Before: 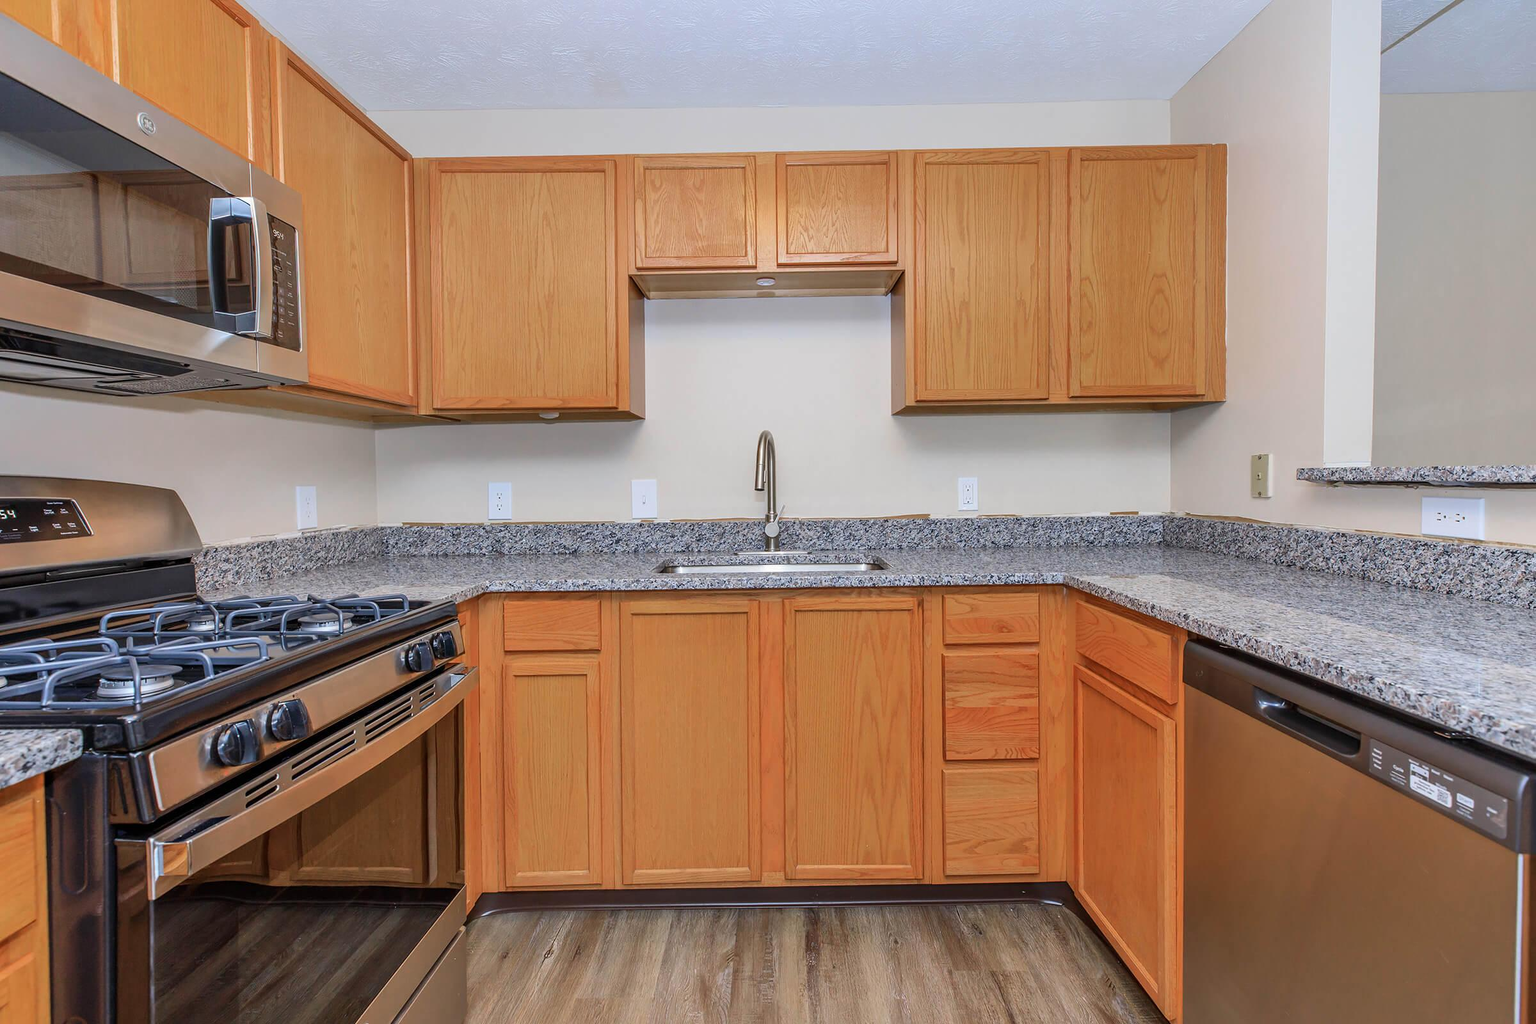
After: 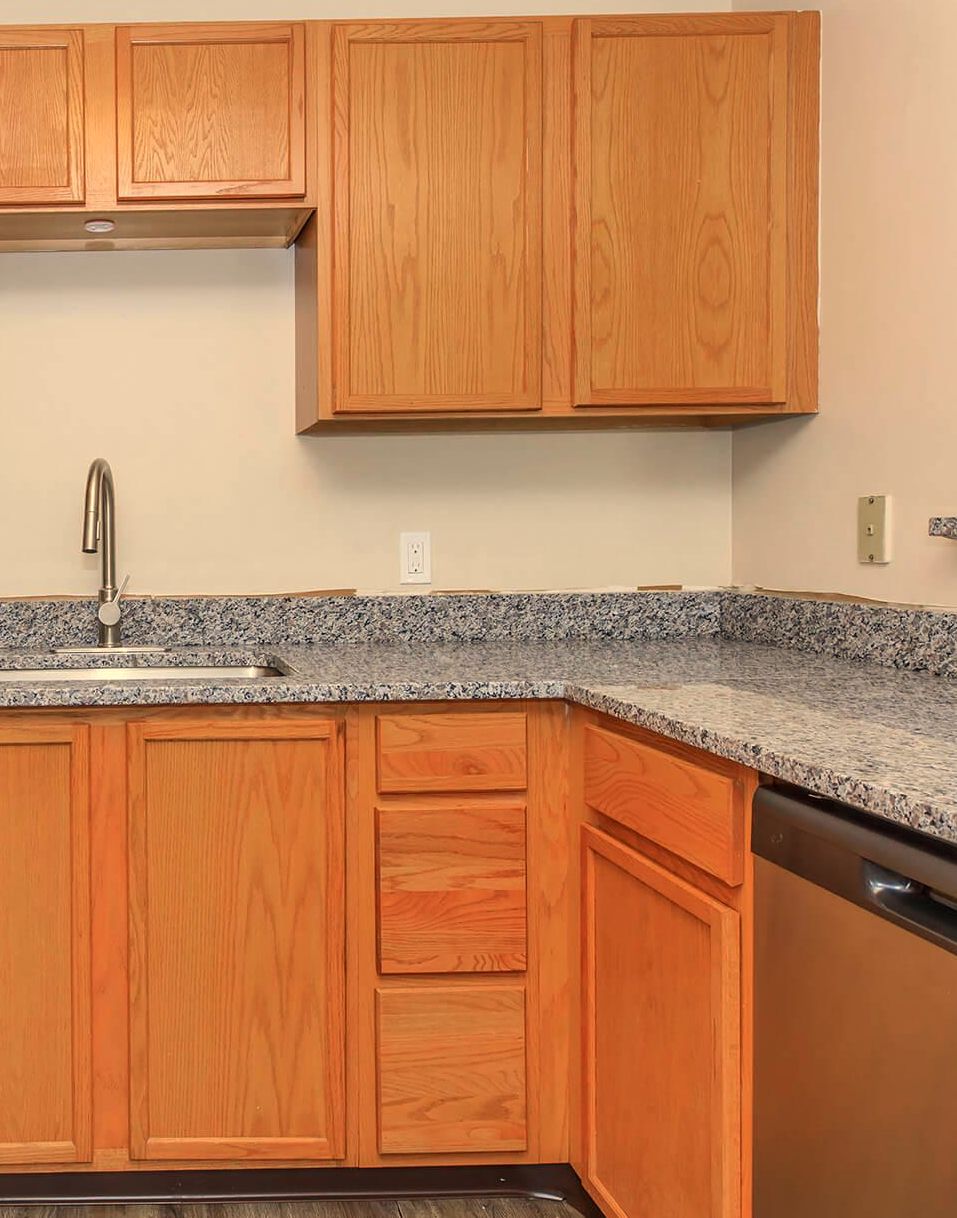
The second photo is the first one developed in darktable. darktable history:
crop: left 45.721%, top 13.393%, right 14.118%, bottom 10.01%
white balance: red 1.123, blue 0.83
